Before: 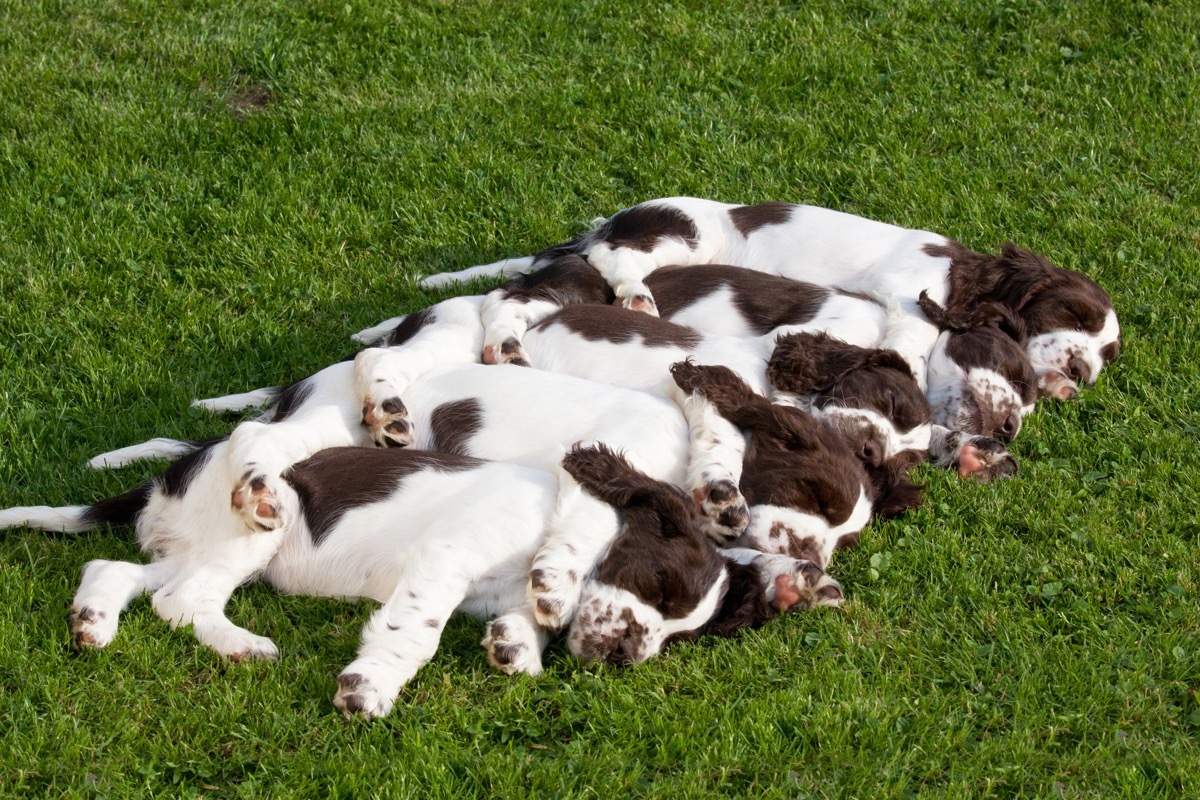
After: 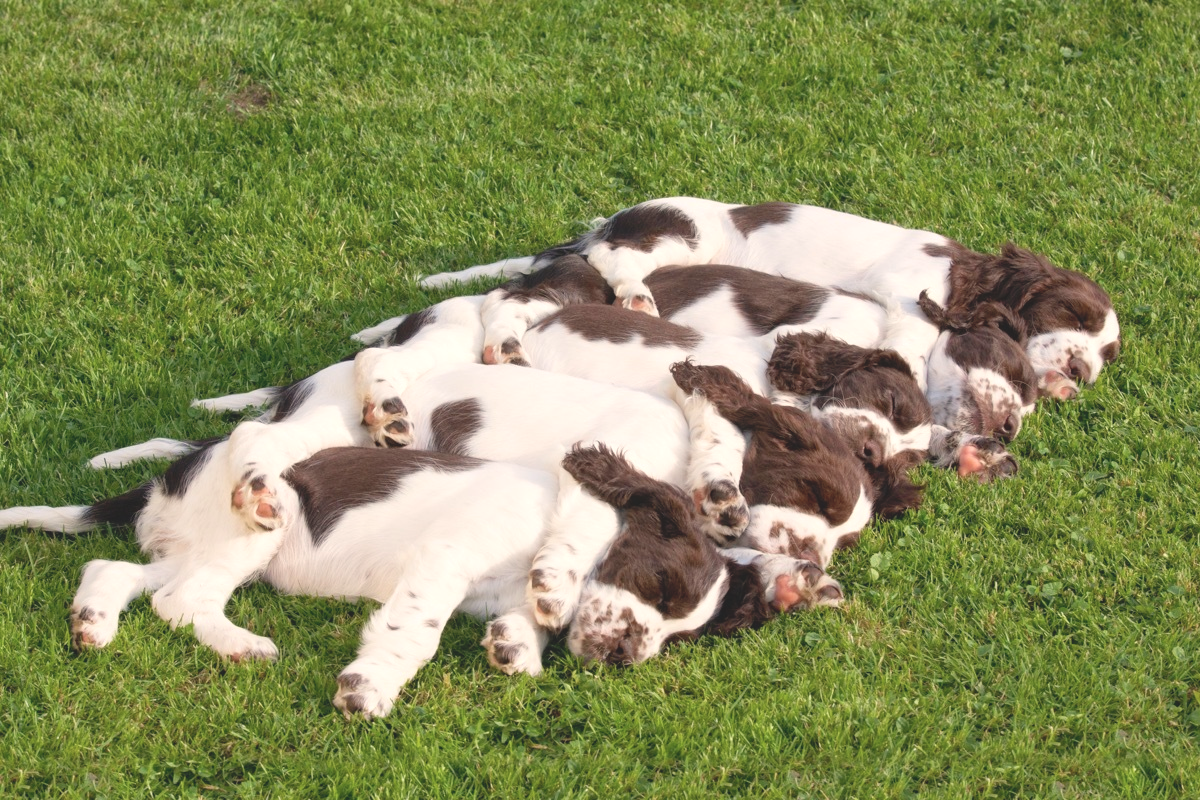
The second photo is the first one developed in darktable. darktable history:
white balance: red 1.045, blue 0.932
contrast brightness saturation: contrast -0.15, brightness 0.05, saturation -0.12
levels: levels [0, 0.435, 0.917]
color calibration: illuminant custom, x 0.348, y 0.366, temperature 4940.58 K
